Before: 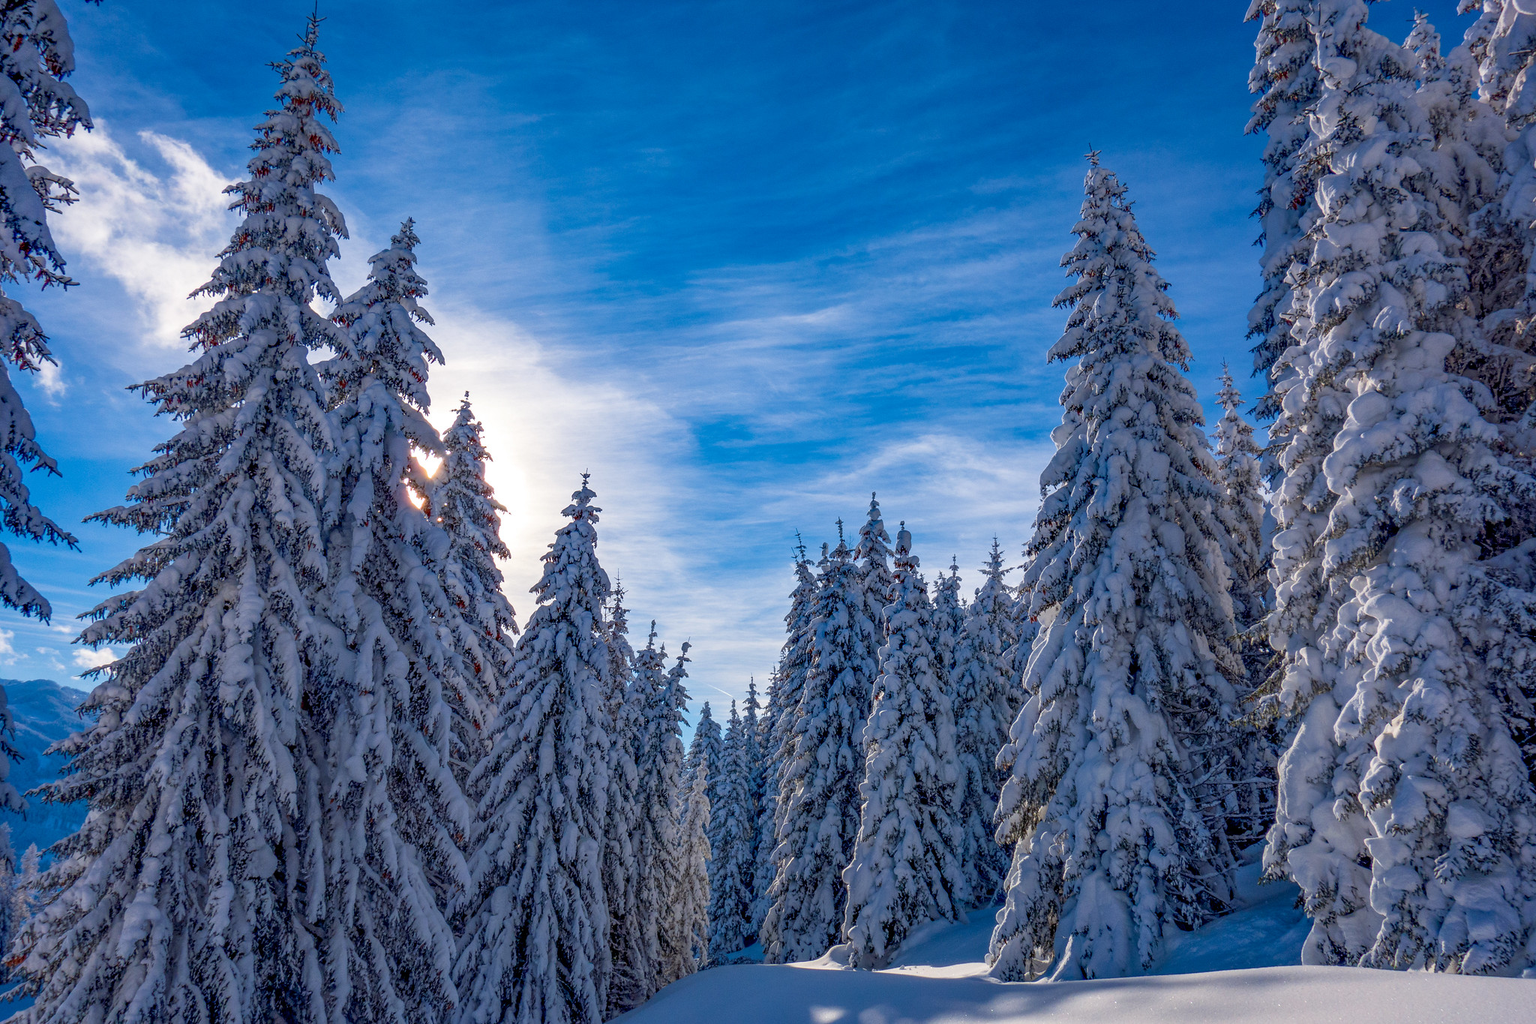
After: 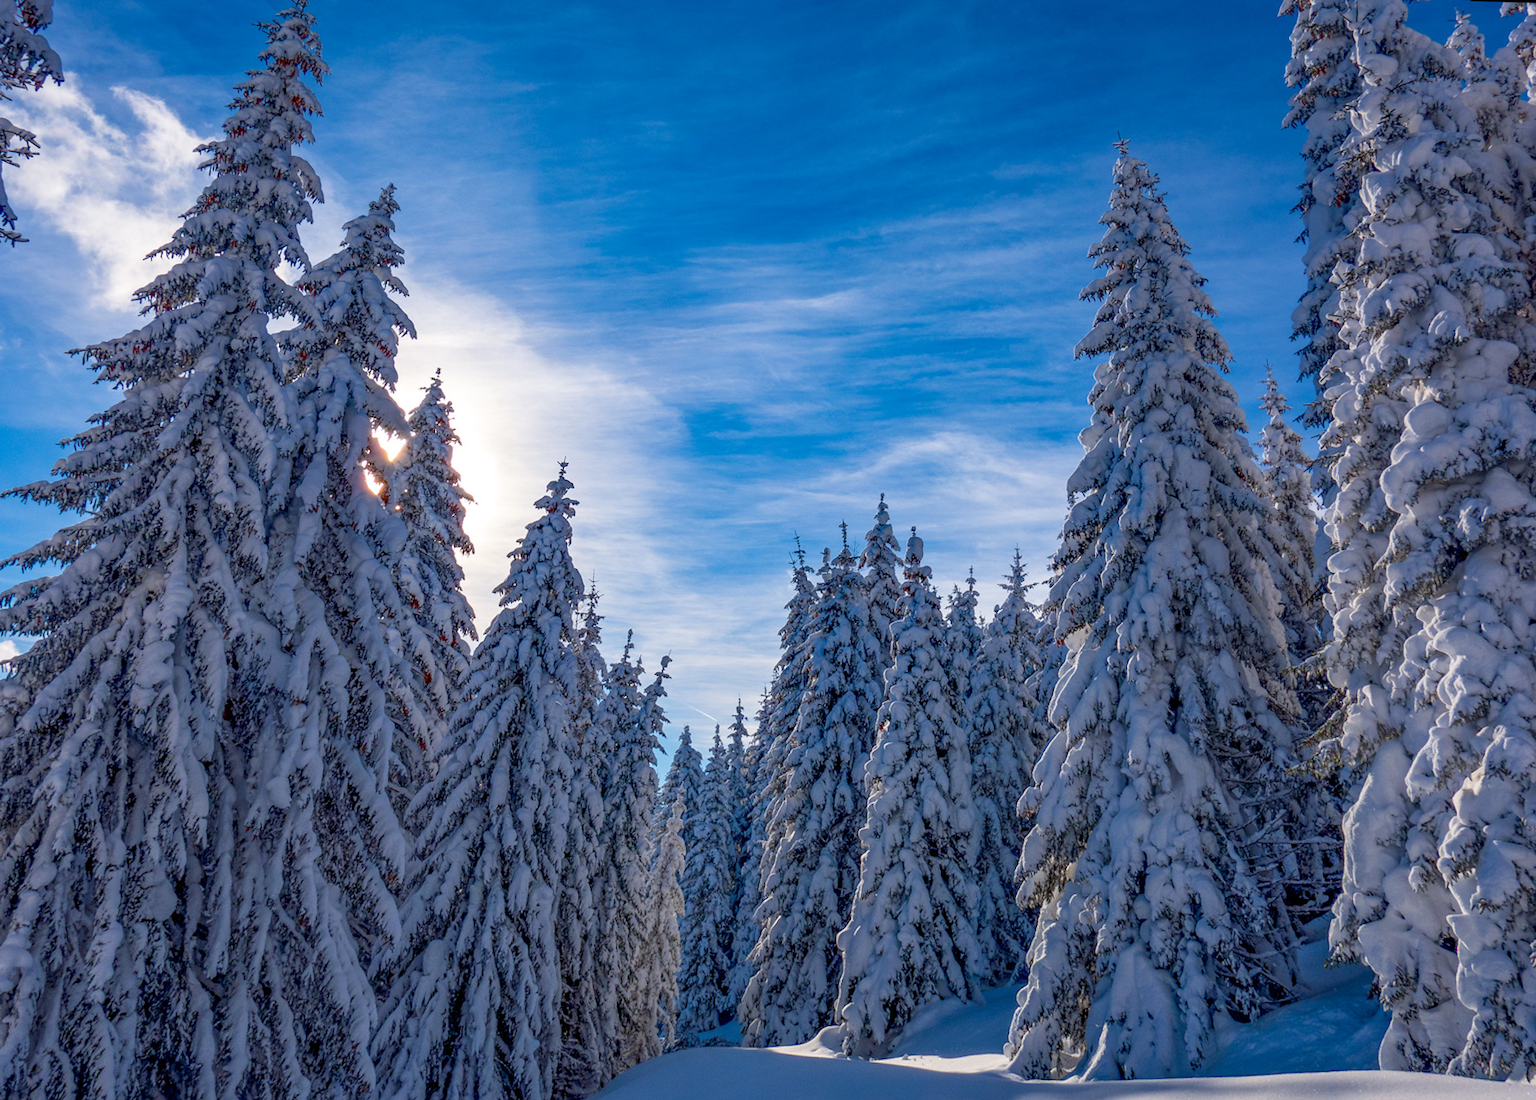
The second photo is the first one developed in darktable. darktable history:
crop and rotate: angle -1.69°
rotate and perspective: rotation 0.215°, lens shift (vertical) -0.139, crop left 0.069, crop right 0.939, crop top 0.002, crop bottom 0.996
